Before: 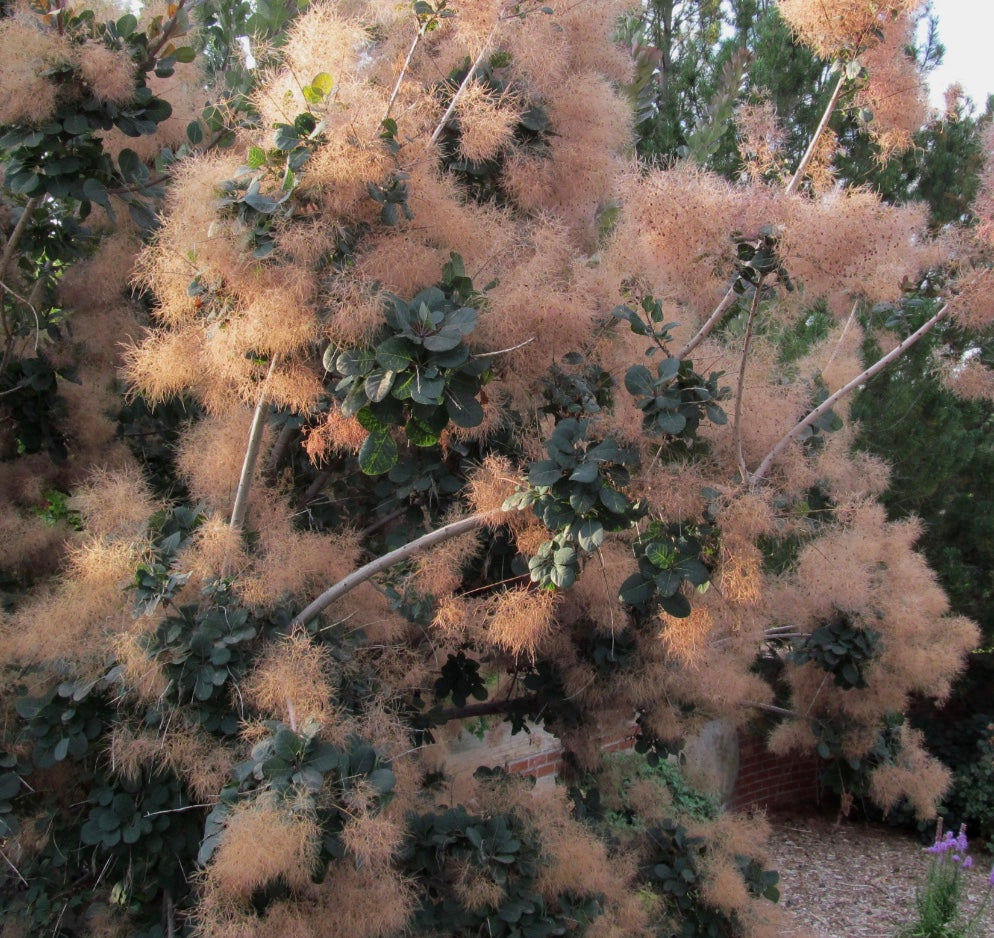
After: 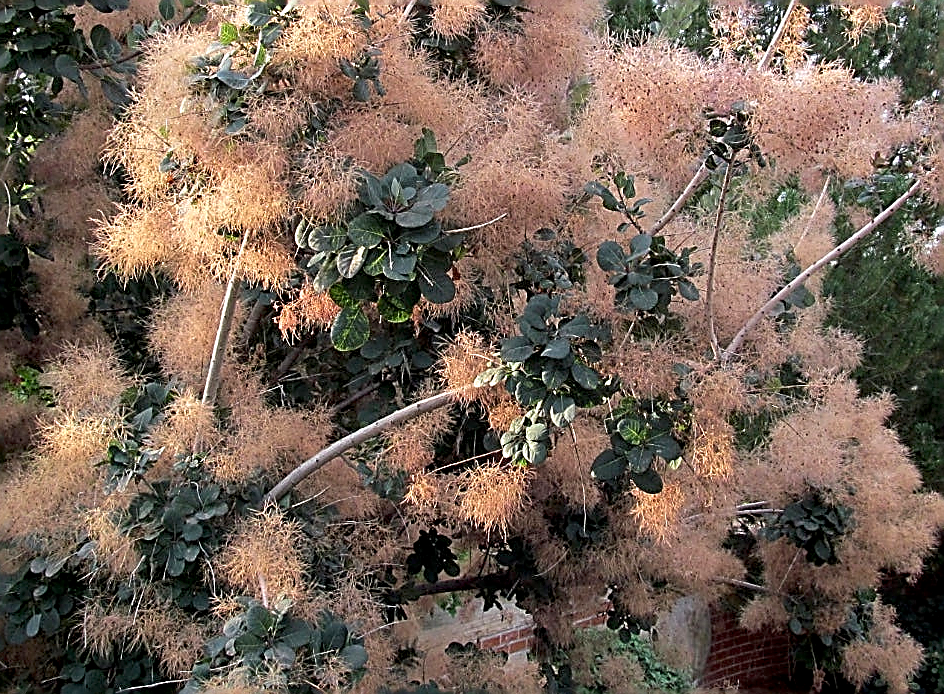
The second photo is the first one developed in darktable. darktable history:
crop and rotate: left 2.991%, top 13.302%, right 1.981%, bottom 12.636%
sharpen: amount 1.861
exposure: black level correction 0.005, exposure 0.417 EV, compensate highlight preservation false
